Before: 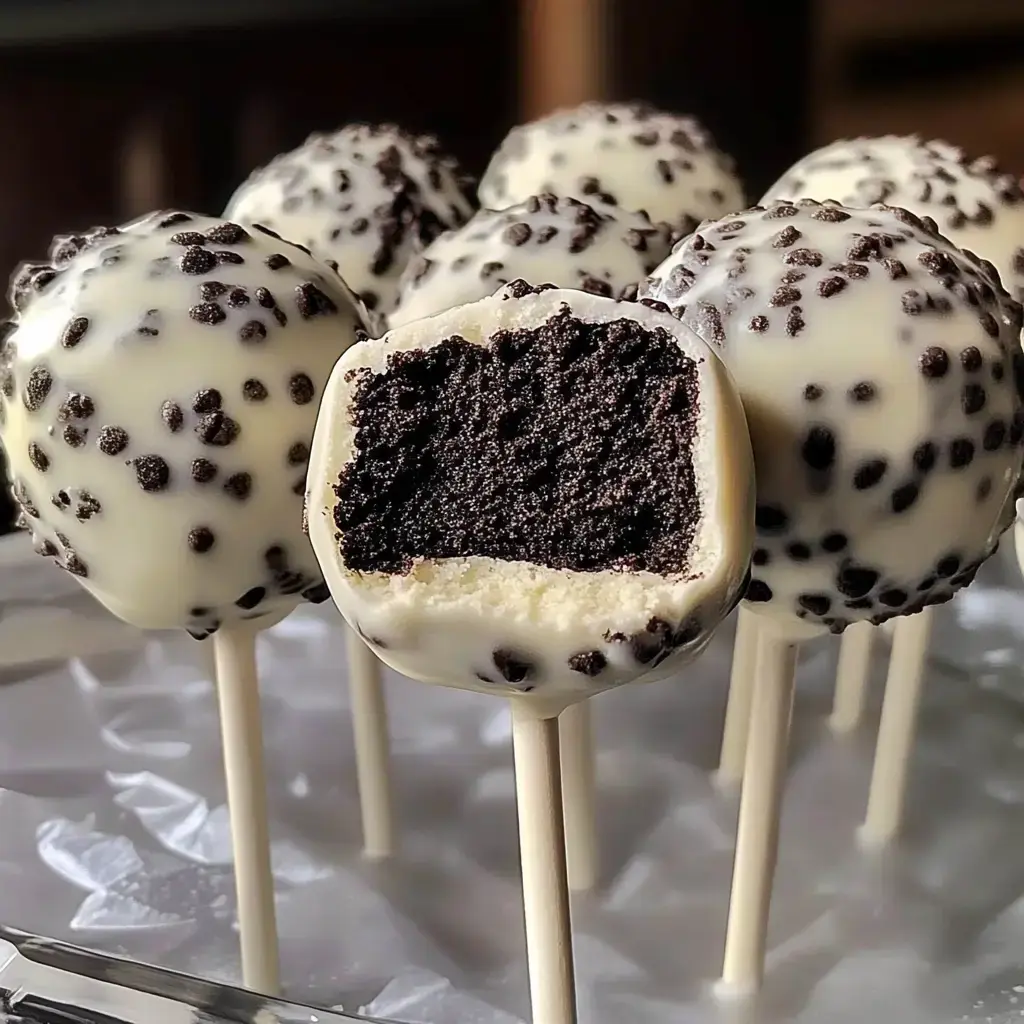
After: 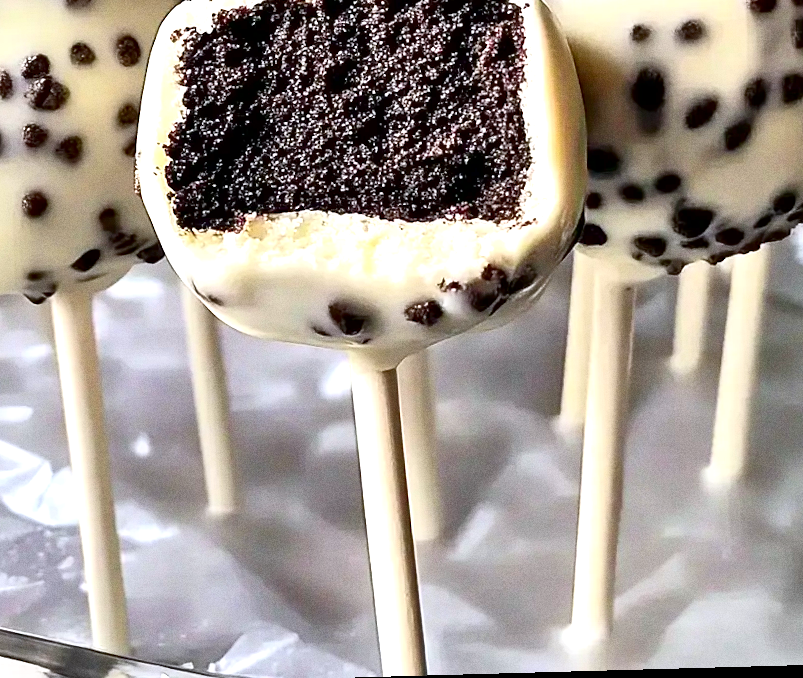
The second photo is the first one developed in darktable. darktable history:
exposure: exposure 1 EV, compensate highlight preservation false
crop and rotate: left 17.299%, top 35.115%, right 7.015%, bottom 1.024%
tone equalizer: -7 EV 0.15 EV, -6 EV 0.6 EV, -5 EV 1.15 EV, -4 EV 1.33 EV, -3 EV 1.15 EV, -2 EV 0.6 EV, -1 EV 0.15 EV, mask exposure compensation -0.5 EV
grain: coarseness 0.09 ISO
white balance: red 0.983, blue 1.036
contrast brightness saturation: contrast 0.19, brightness -0.24, saturation 0.11
rotate and perspective: rotation -2.22°, lens shift (horizontal) -0.022, automatic cropping off
